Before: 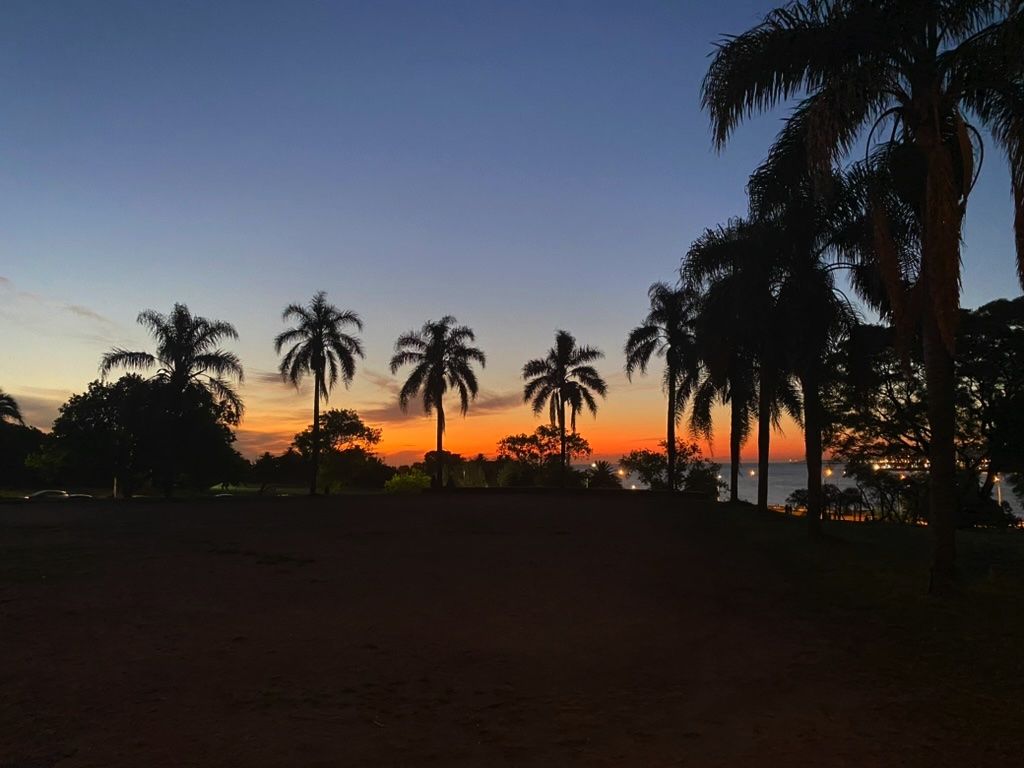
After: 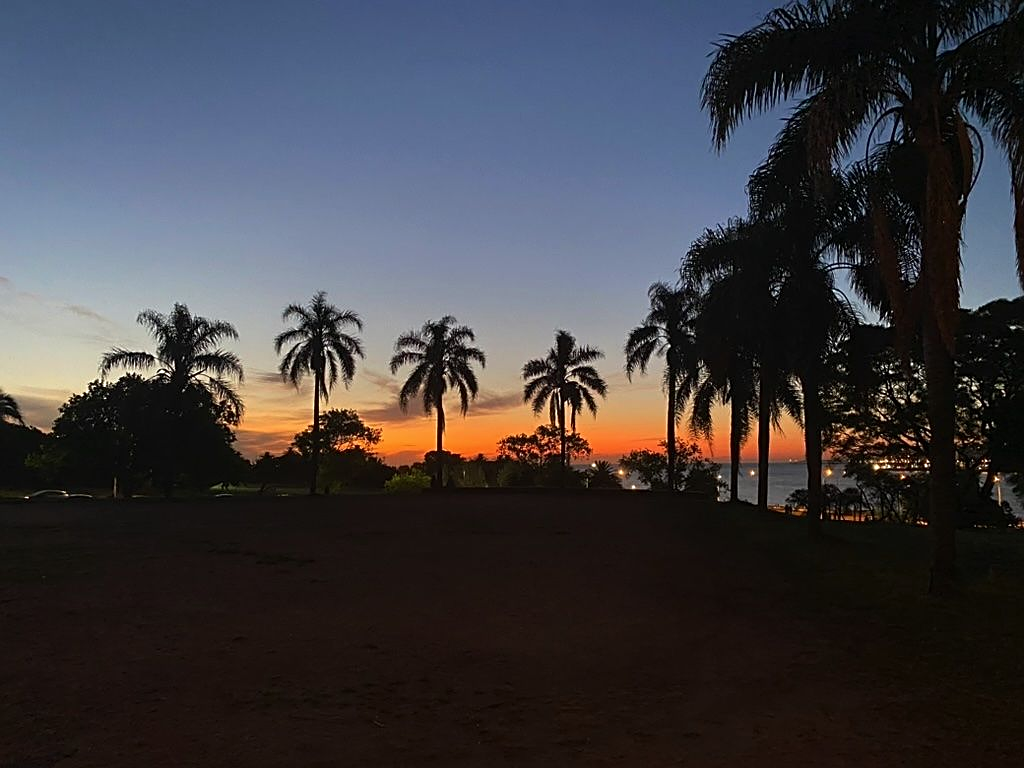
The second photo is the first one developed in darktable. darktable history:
sharpen: on, module defaults
contrast brightness saturation: saturation -0.05
